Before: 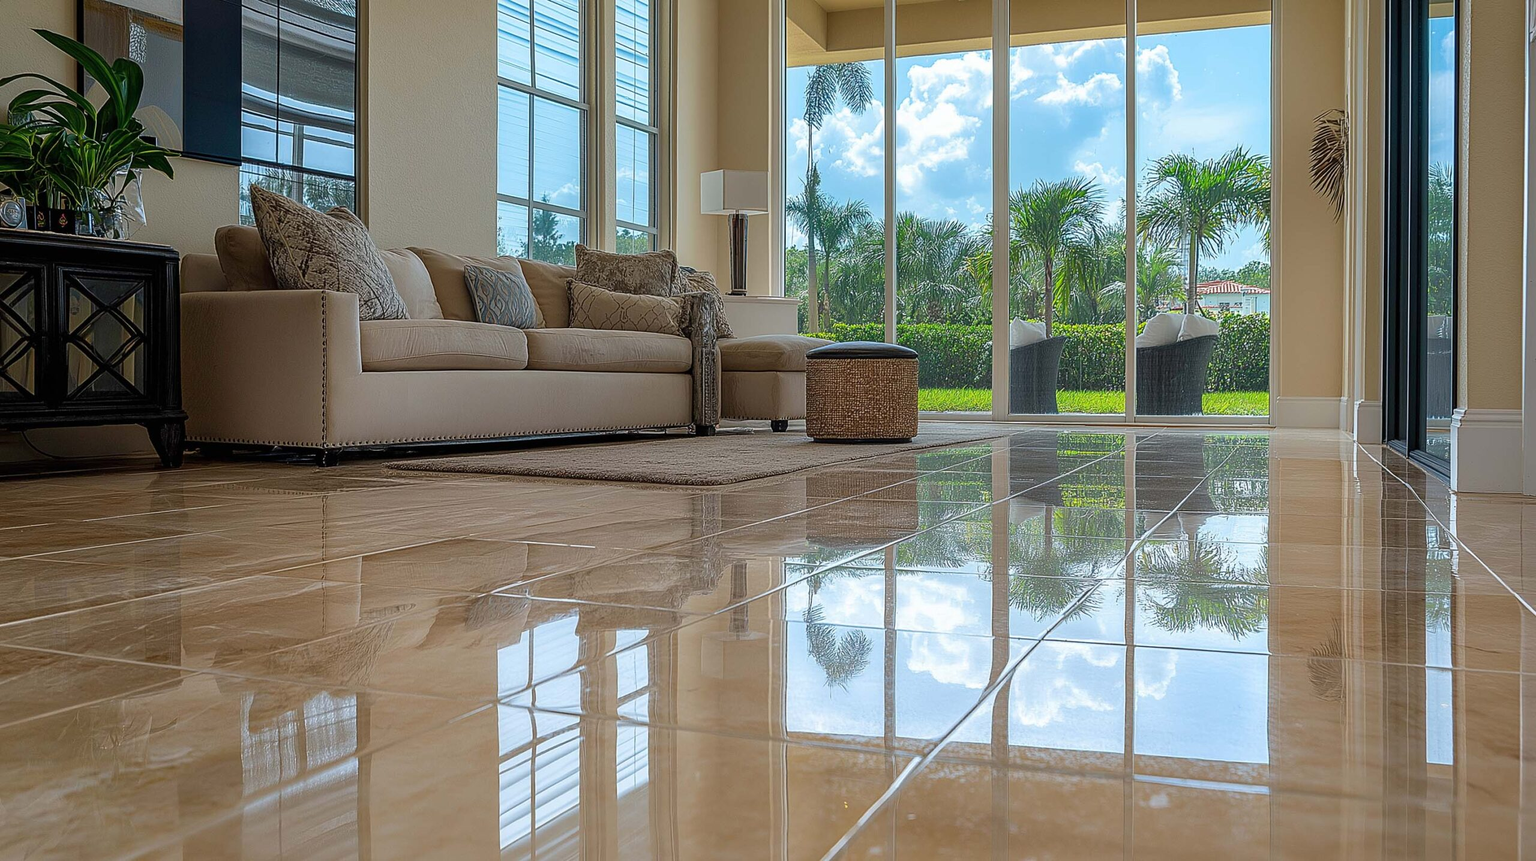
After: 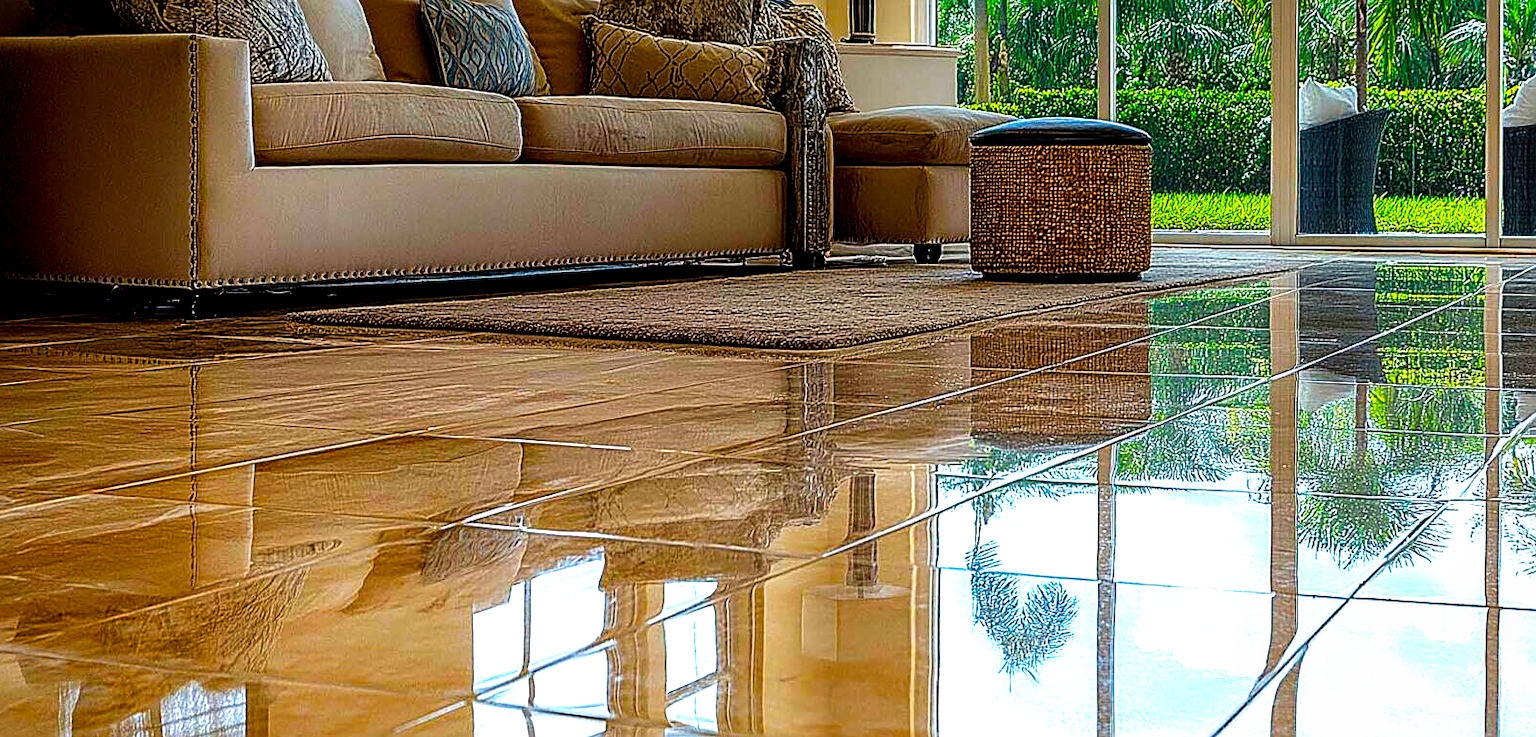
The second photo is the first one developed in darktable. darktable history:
color balance: output saturation 120%
color balance rgb: linear chroma grading › global chroma 10%, perceptual saturation grading › global saturation 30%, global vibrance 10%
crop: left 13.312%, top 31.28%, right 24.627%, bottom 15.582%
sharpen: on, module defaults
local contrast: on, module defaults
filmic rgb: black relative exposure -8.2 EV, white relative exposure 2.2 EV, threshold 3 EV, hardness 7.11, latitude 85.74%, contrast 1.696, highlights saturation mix -4%, shadows ↔ highlights balance -2.69%, preserve chrominance no, color science v5 (2021), contrast in shadows safe, contrast in highlights safe, enable highlight reconstruction true
